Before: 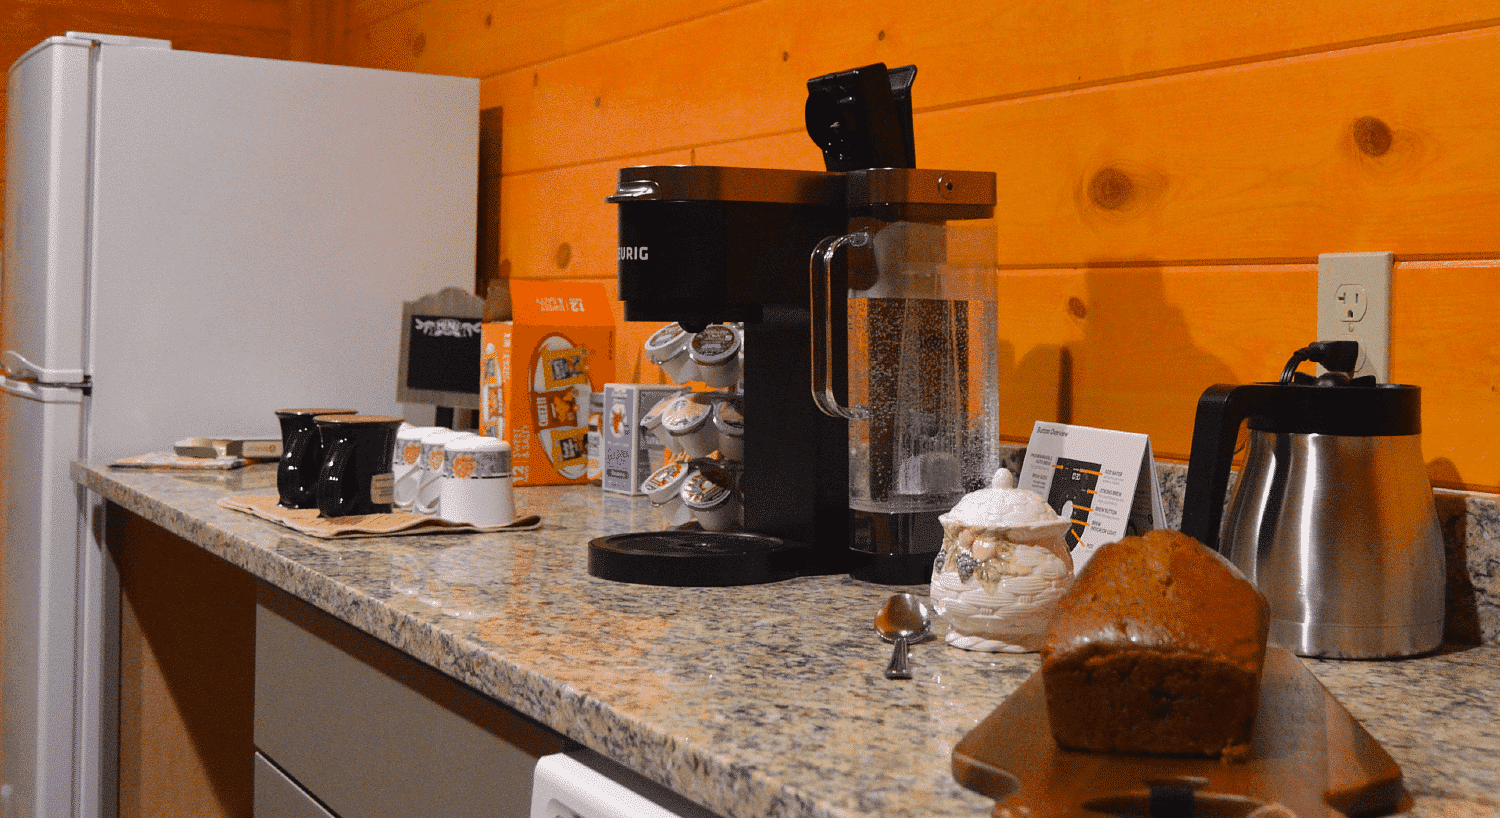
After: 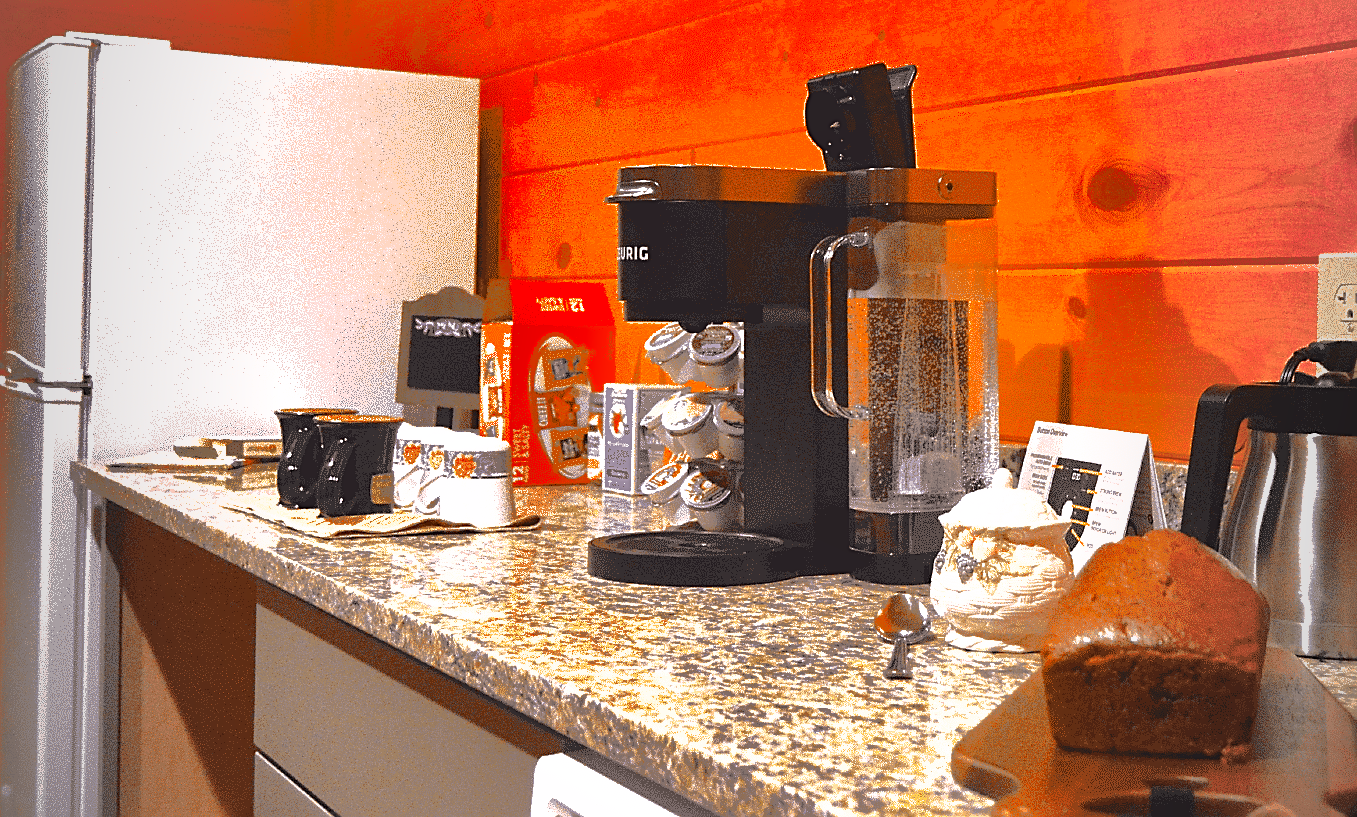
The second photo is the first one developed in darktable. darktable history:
crop: right 9.509%, bottom 0.031%
contrast brightness saturation: saturation 0.1
shadows and highlights: shadows 38.43, highlights -74.54
sharpen: on, module defaults
vignetting: fall-off start 97%, fall-off radius 100%, width/height ratio 0.609, unbound false
exposure: black level correction 0, exposure 1.4 EV, compensate highlight preservation false
